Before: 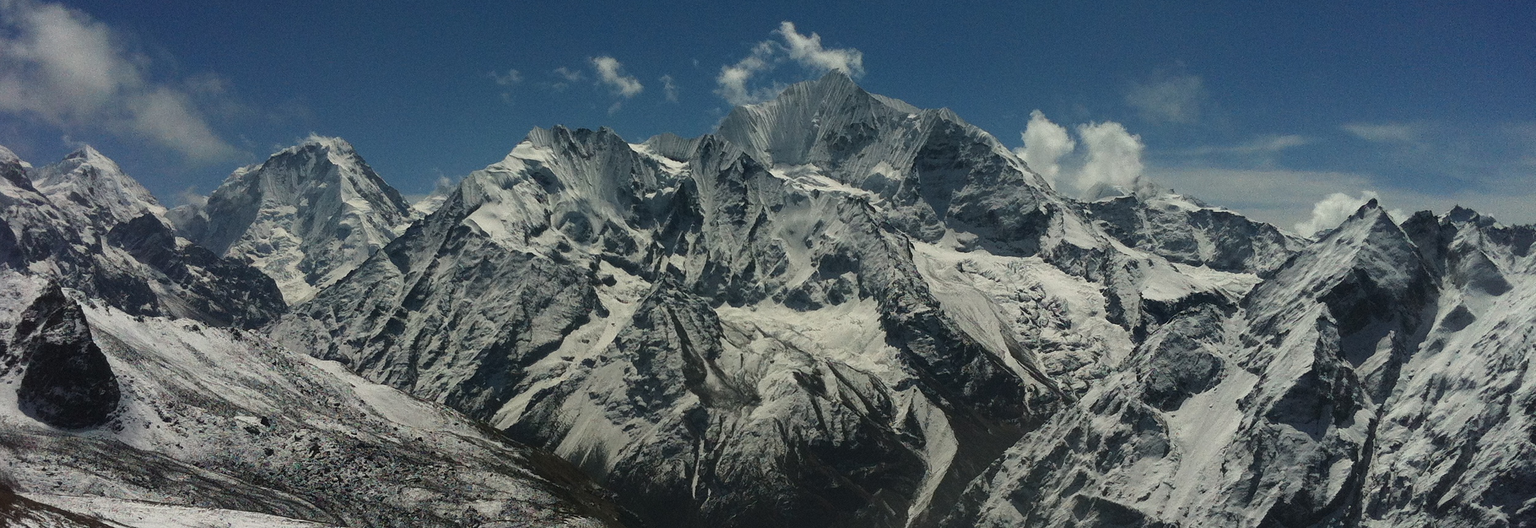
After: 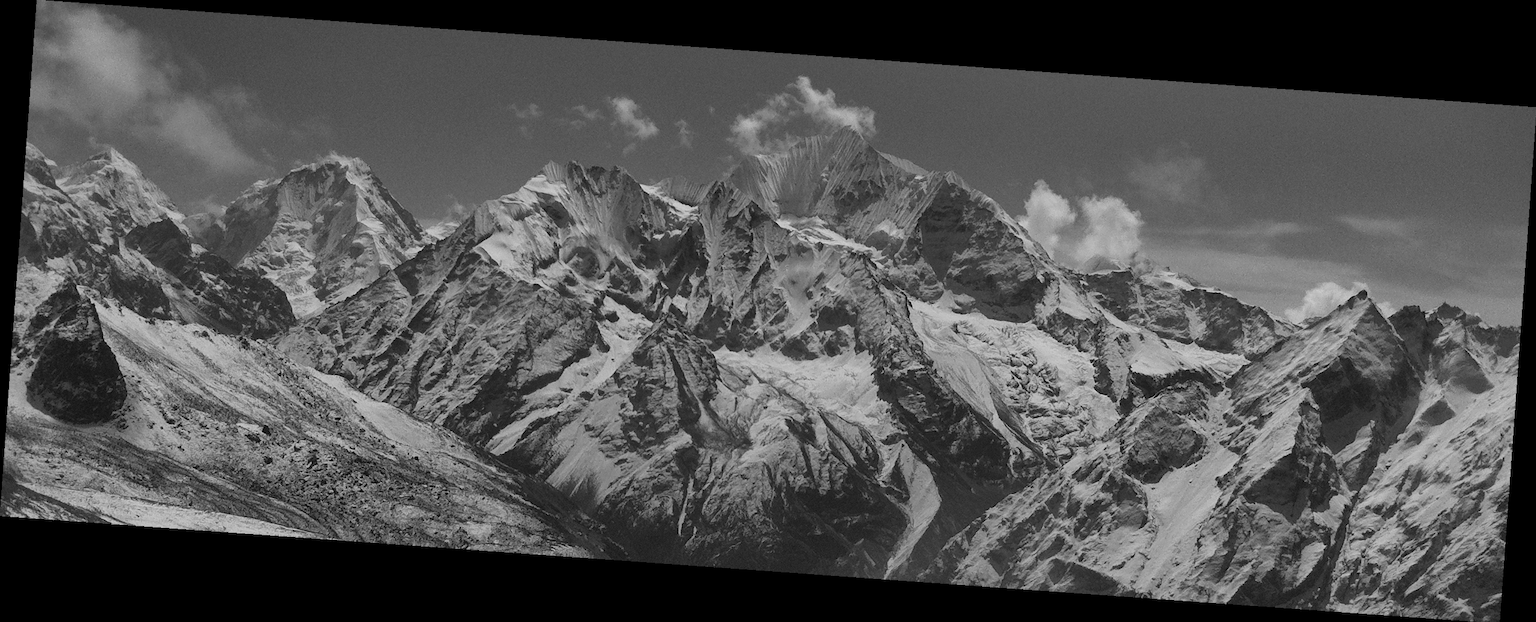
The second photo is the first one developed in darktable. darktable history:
monochrome: on, module defaults
rotate and perspective: rotation 4.1°, automatic cropping off
shadows and highlights: on, module defaults
